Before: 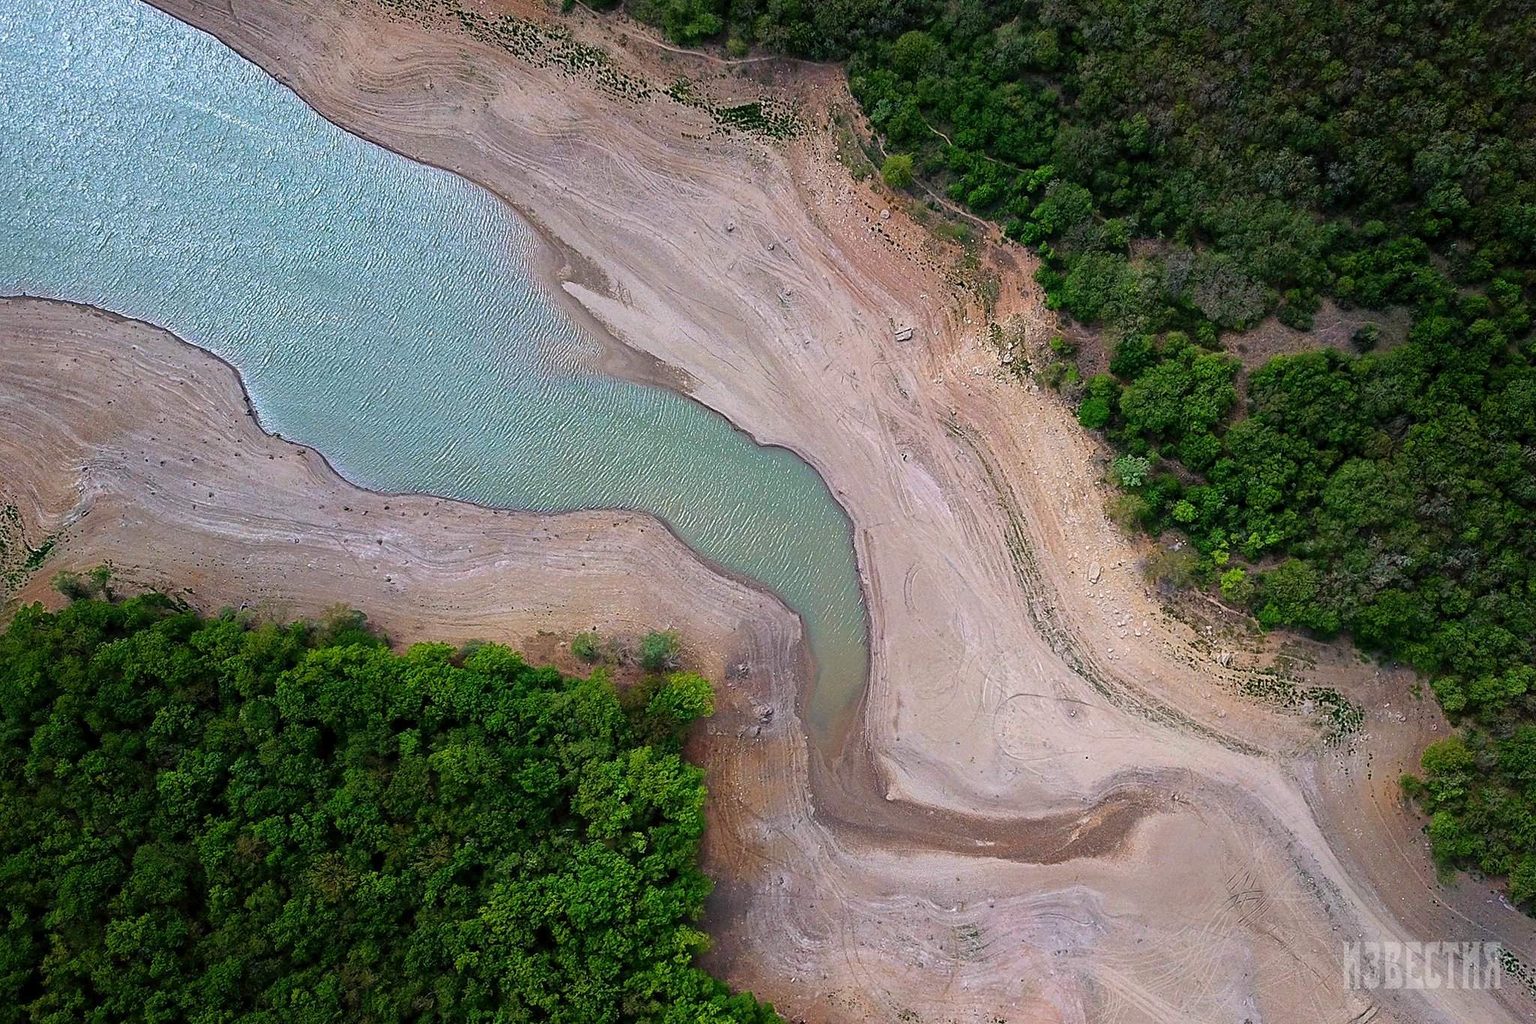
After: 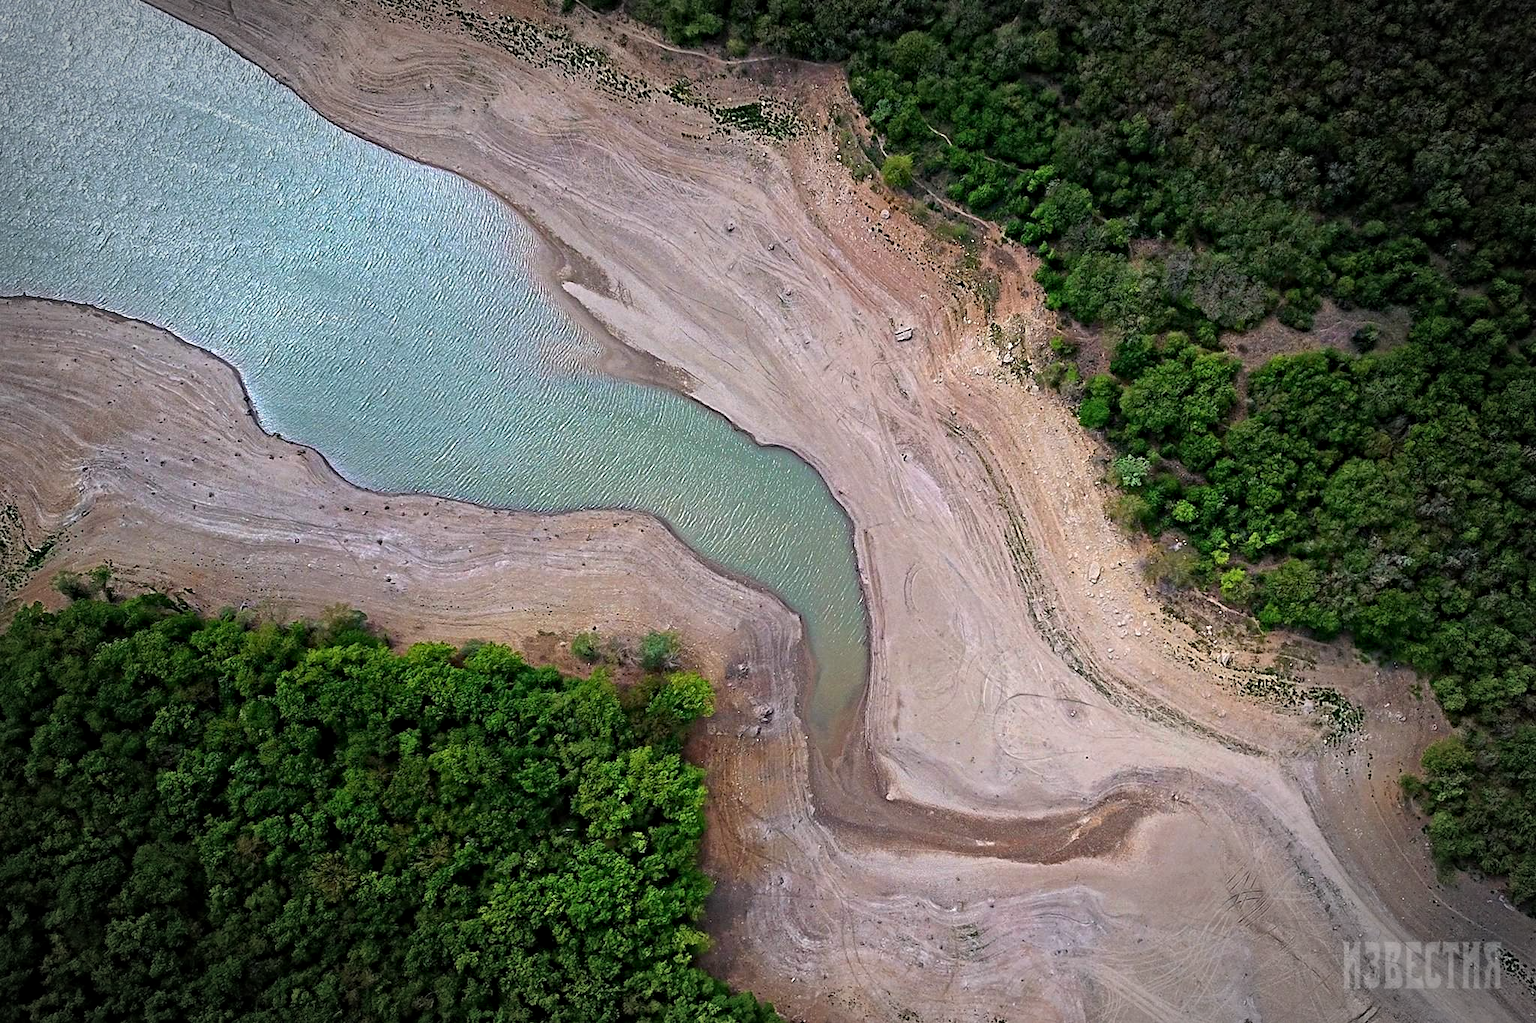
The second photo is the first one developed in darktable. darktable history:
bloom: size 5%, threshold 95%, strength 15%
vignetting: automatic ratio true
contrast equalizer: y [[0.5, 0.5, 0.501, 0.63, 0.504, 0.5], [0.5 ×6], [0.5 ×6], [0 ×6], [0 ×6]]
